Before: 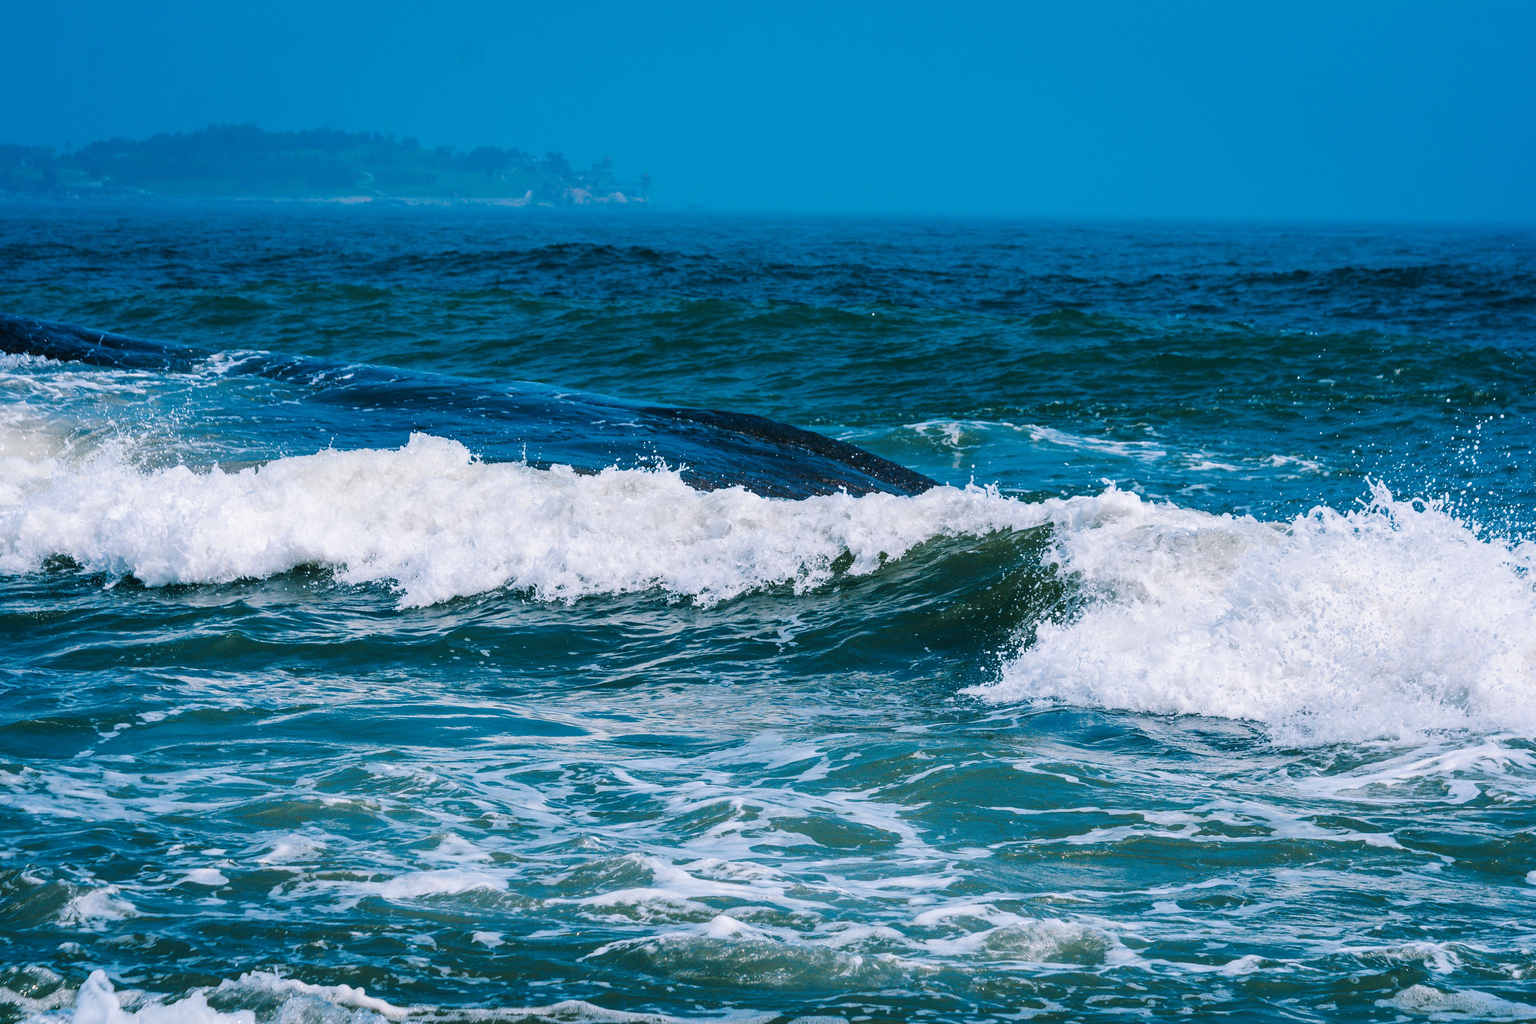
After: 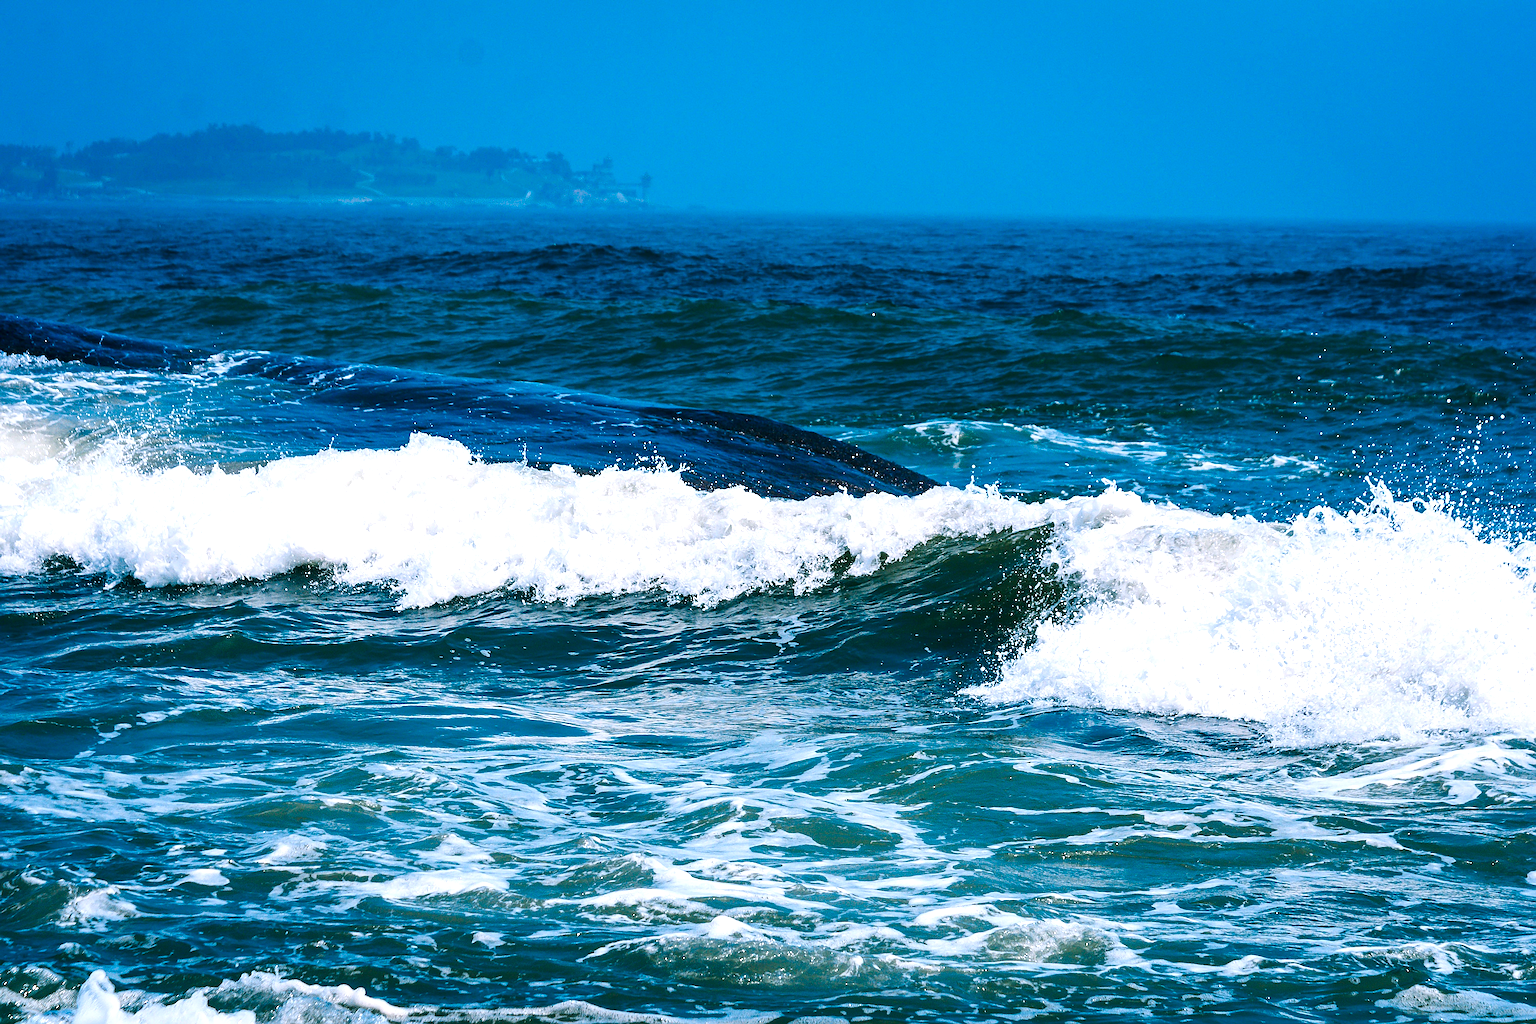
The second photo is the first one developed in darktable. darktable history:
exposure: black level correction 0, exposure 0.597 EV, compensate highlight preservation false
sharpen: radius 2.597, amount 0.698
contrast brightness saturation: contrast 0.068, brightness -0.139, saturation 0.12
